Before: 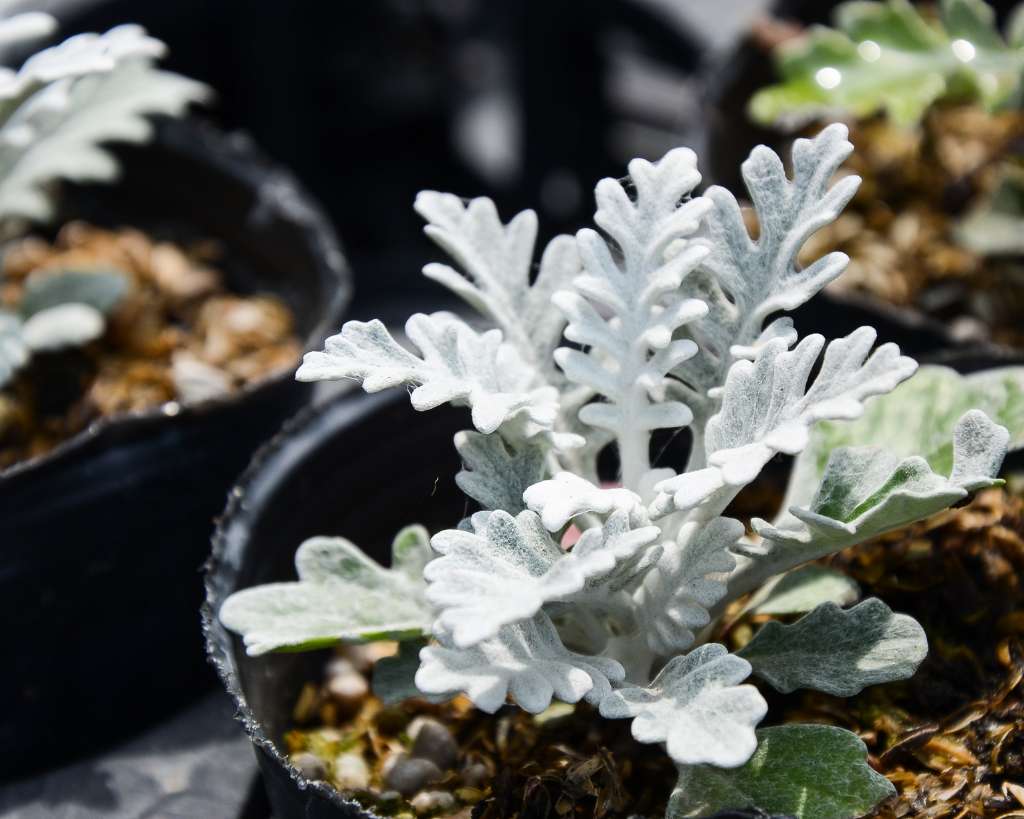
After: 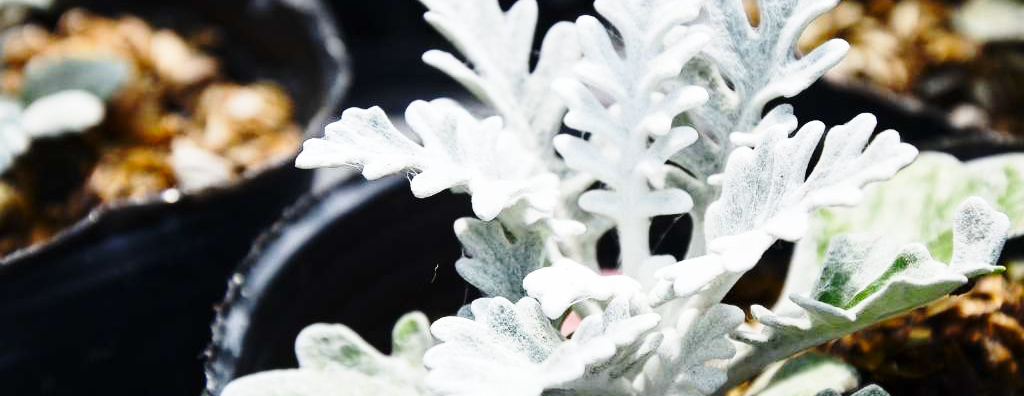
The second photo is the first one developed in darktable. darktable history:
base curve: curves: ch0 [(0, 0) (0.028, 0.03) (0.121, 0.232) (0.46, 0.748) (0.859, 0.968) (1, 1)], preserve colors none
crop and rotate: top 26.056%, bottom 25.543%
